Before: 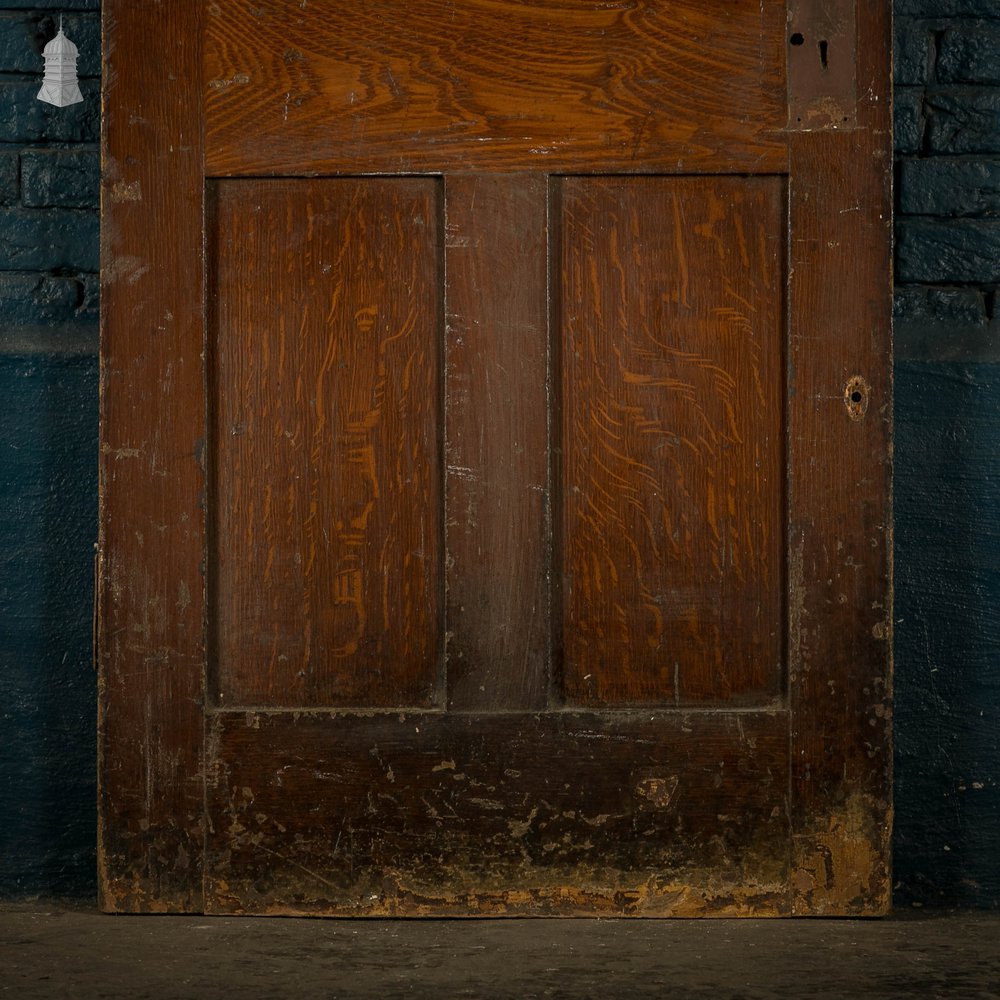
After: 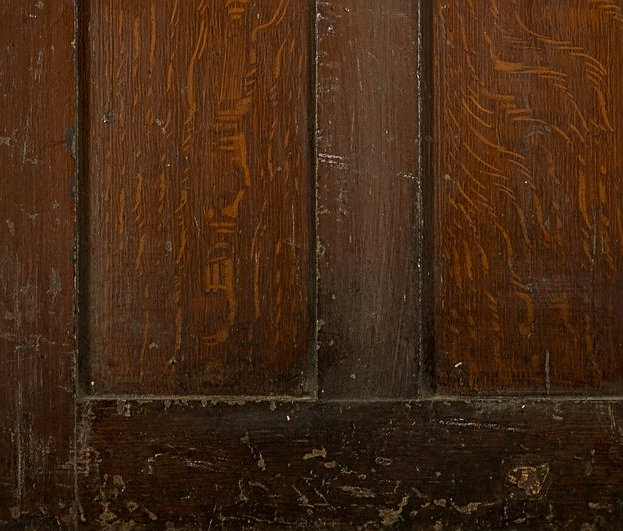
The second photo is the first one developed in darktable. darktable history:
crop: left 12.946%, top 31.287%, right 24.727%, bottom 15.598%
sharpen: on, module defaults
